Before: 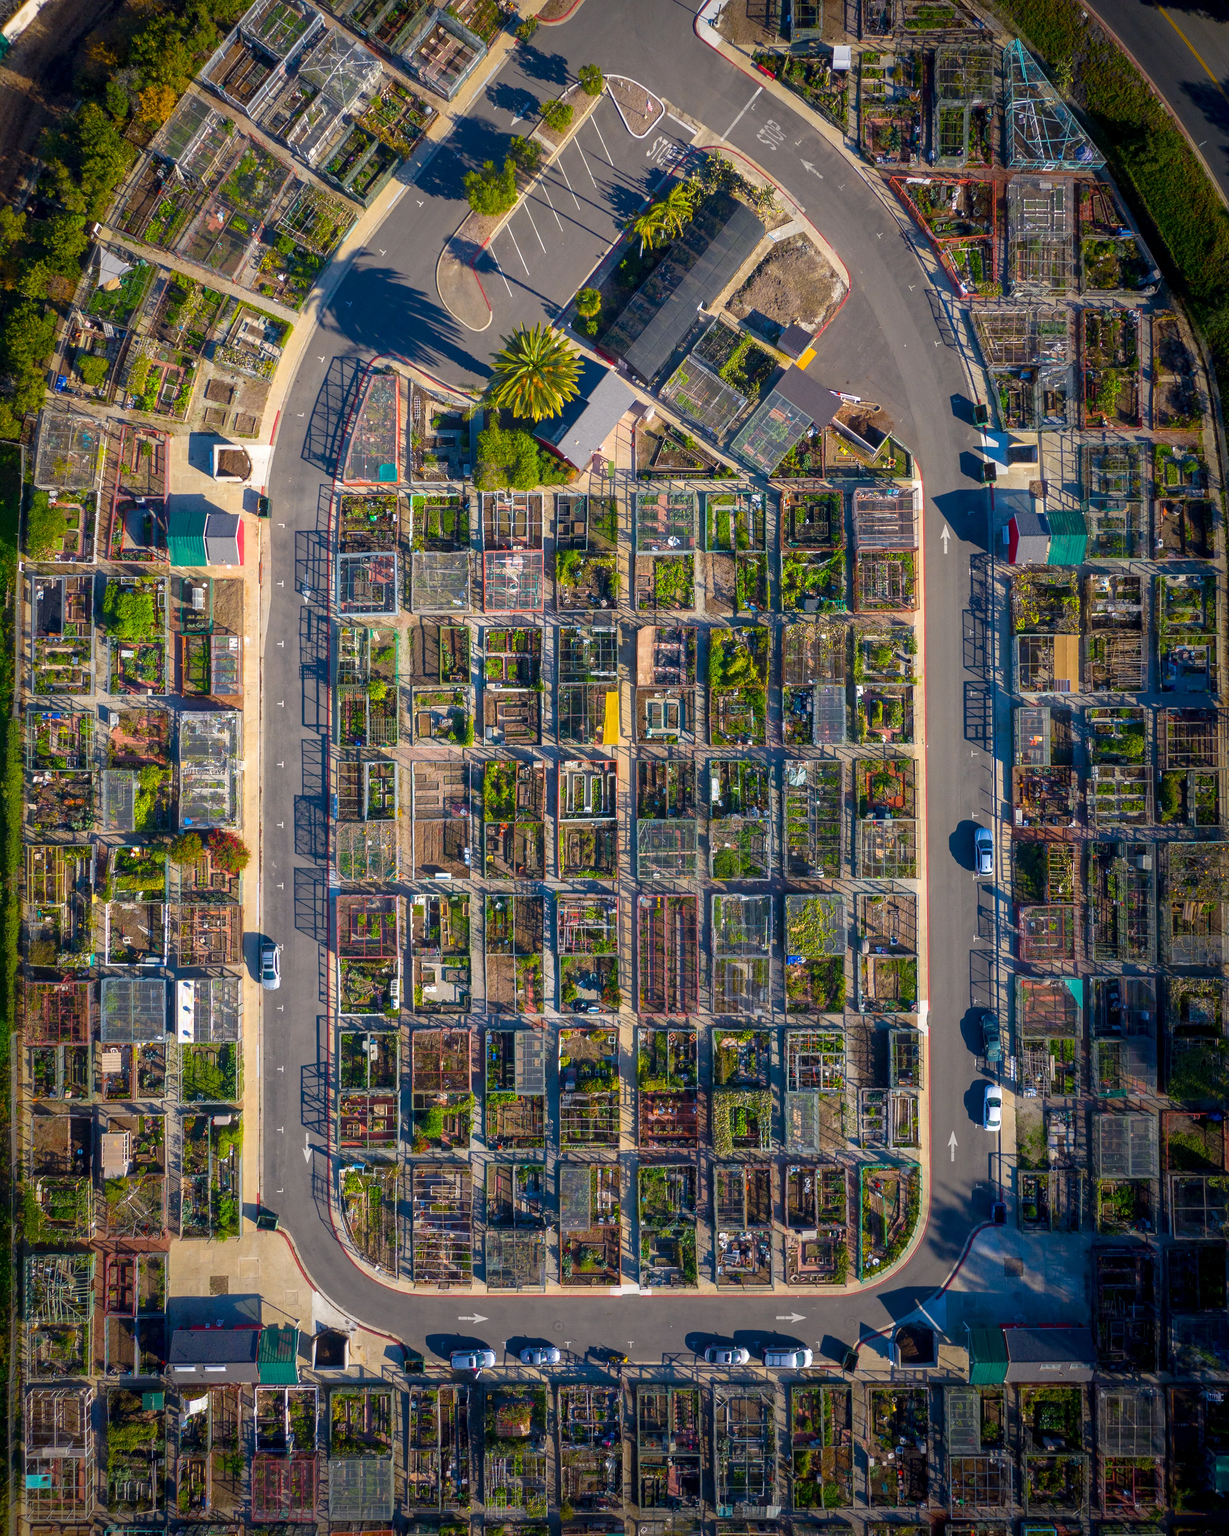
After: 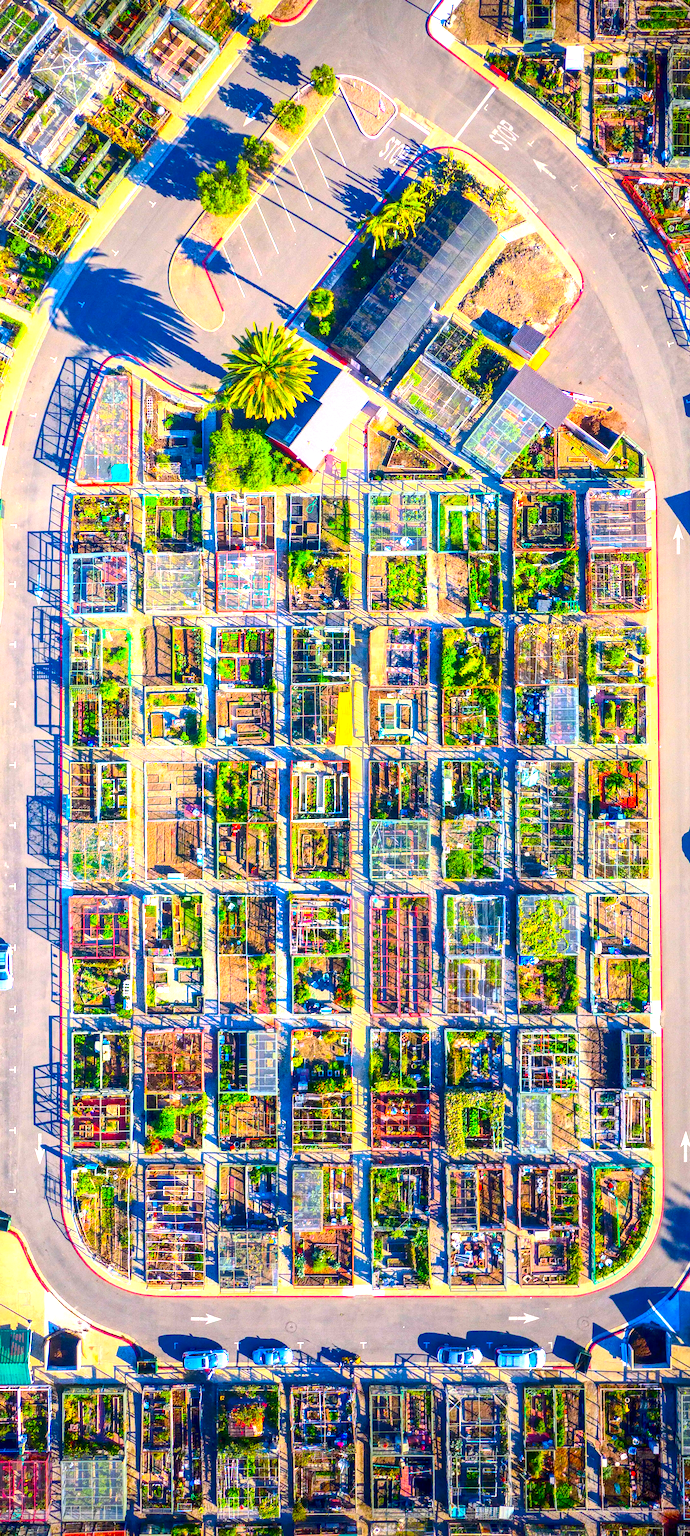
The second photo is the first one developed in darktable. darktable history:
local contrast: on, module defaults
contrast brightness saturation: contrast 0.257, brightness 0.021, saturation 0.885
exposure: black level correction 0, exposure 1.461 EV, compensate highlight preservation false
crop: left 21.823%, right 22.006%, bottom 0.004%
